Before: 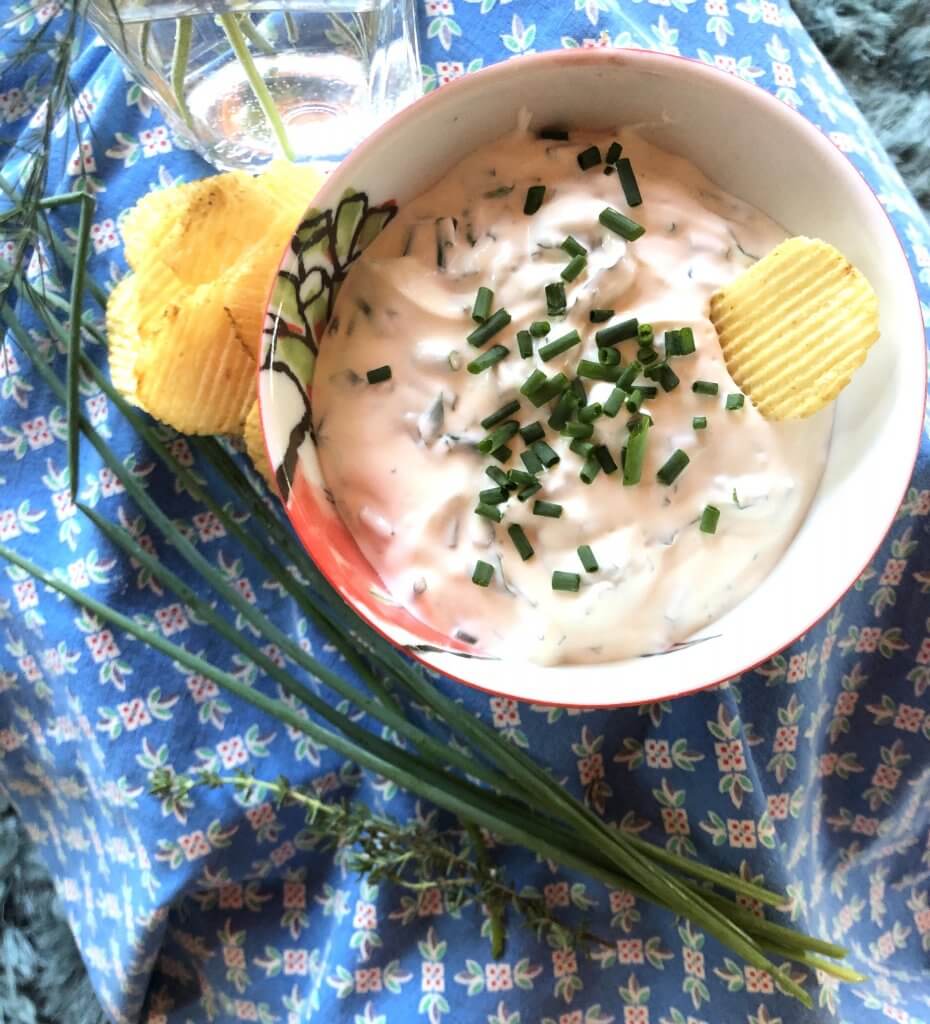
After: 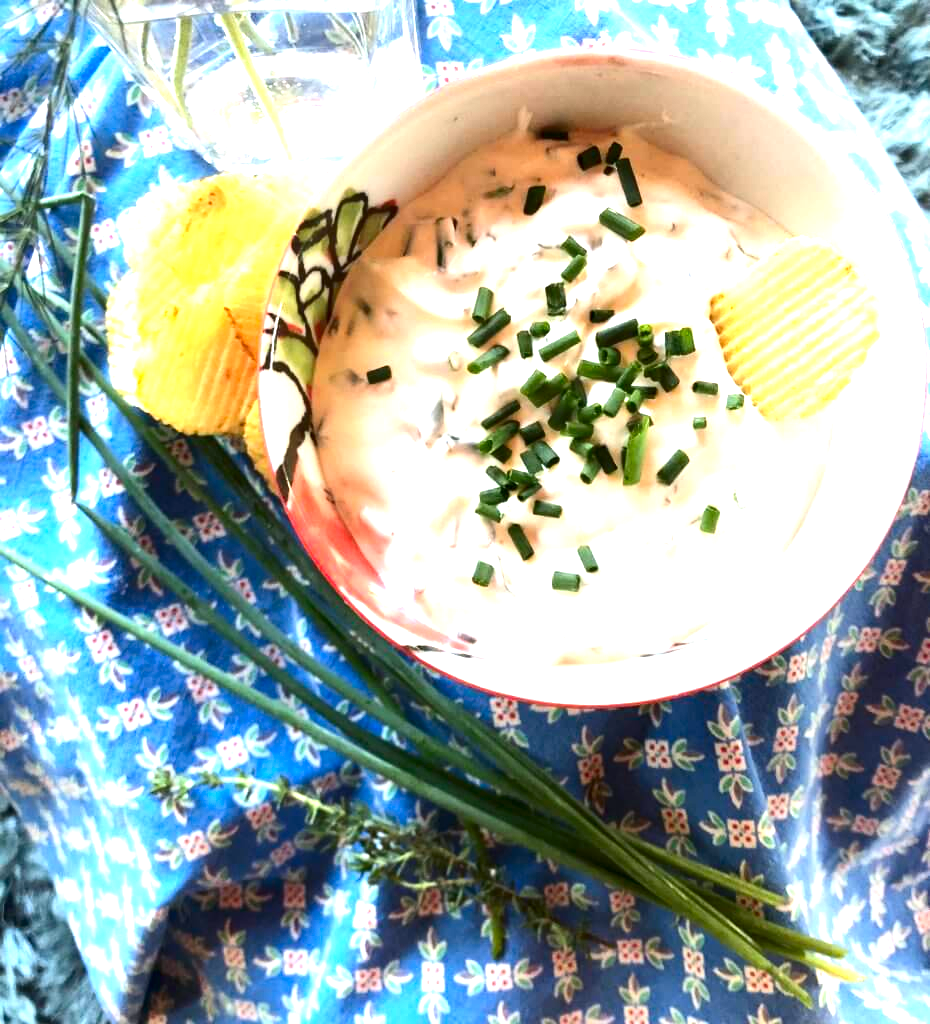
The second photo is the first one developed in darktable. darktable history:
contrast brightness saturation: contrast 0.117, brightness -0.118, saturation 0.202
exposure: black level correction 0.001, exposure 1.129 EV, compensate exposure bias true, compensate highlight preservation false
